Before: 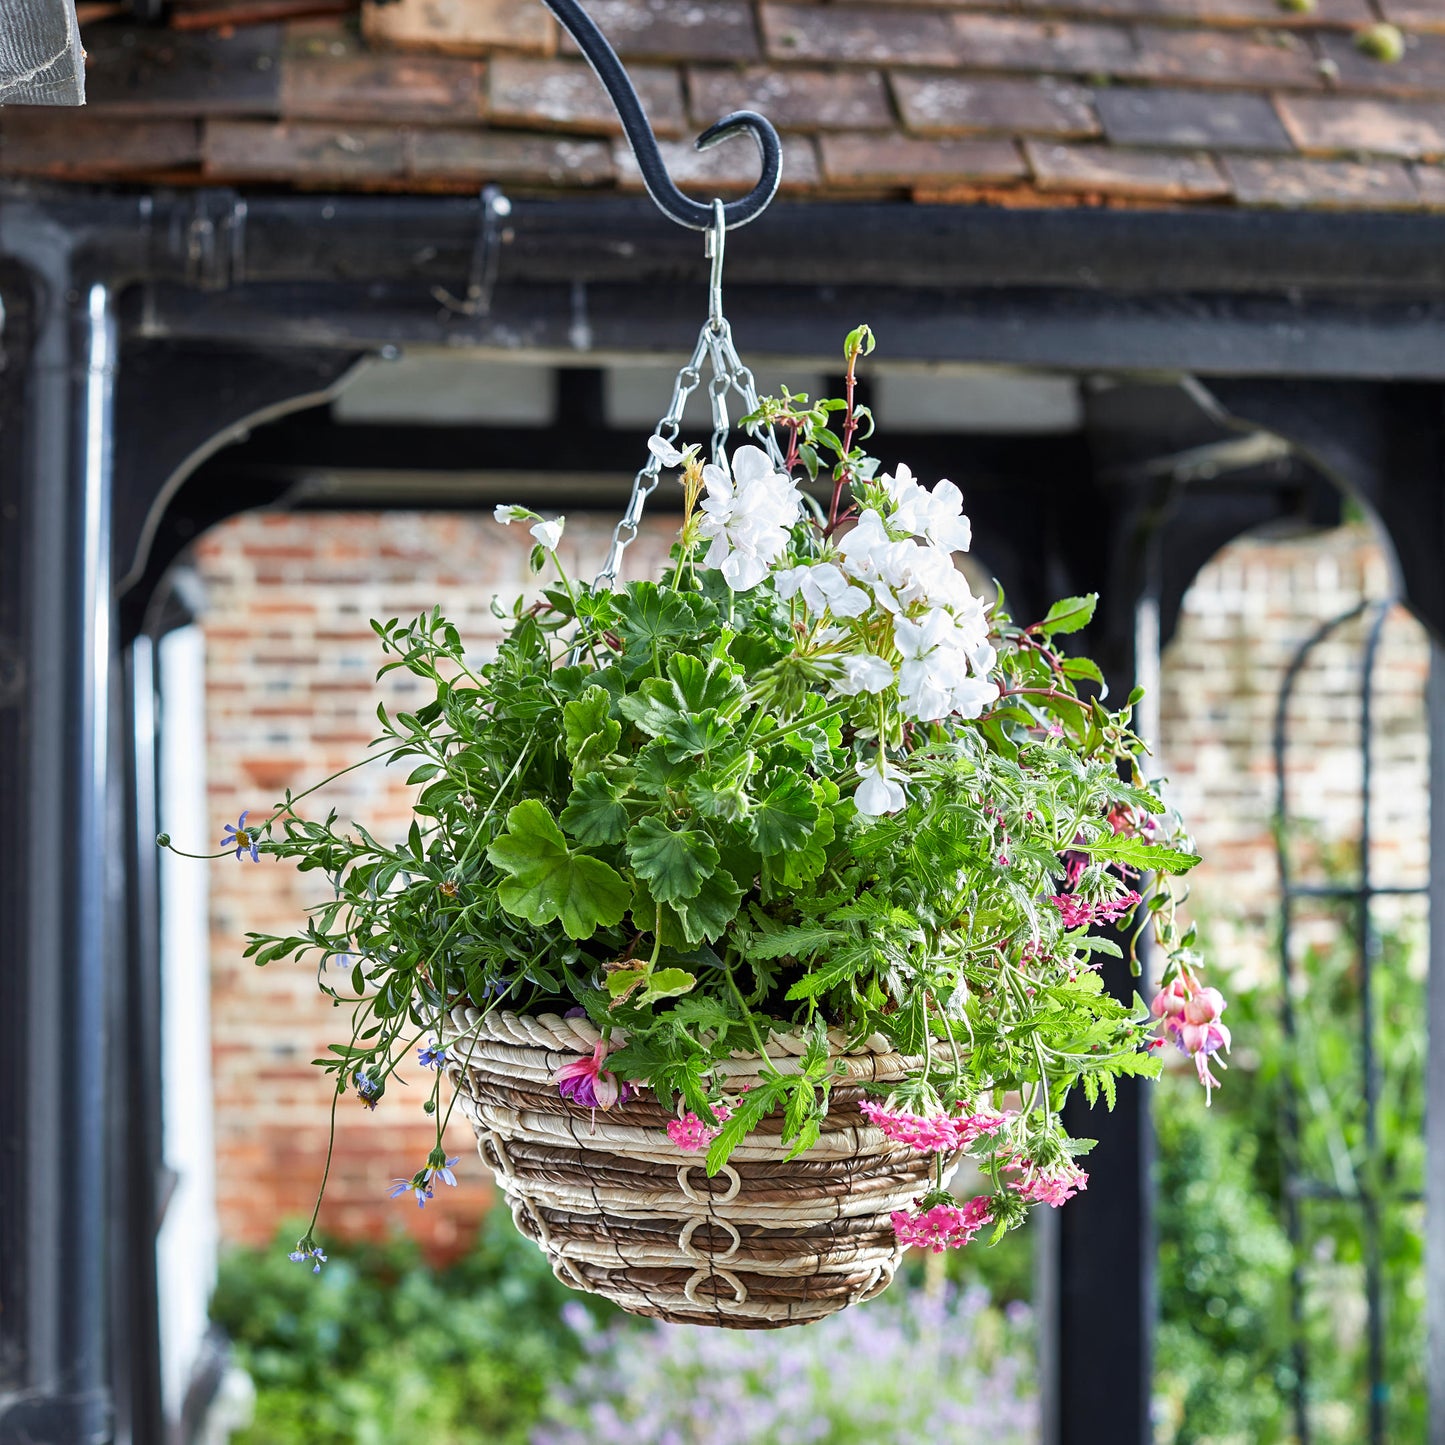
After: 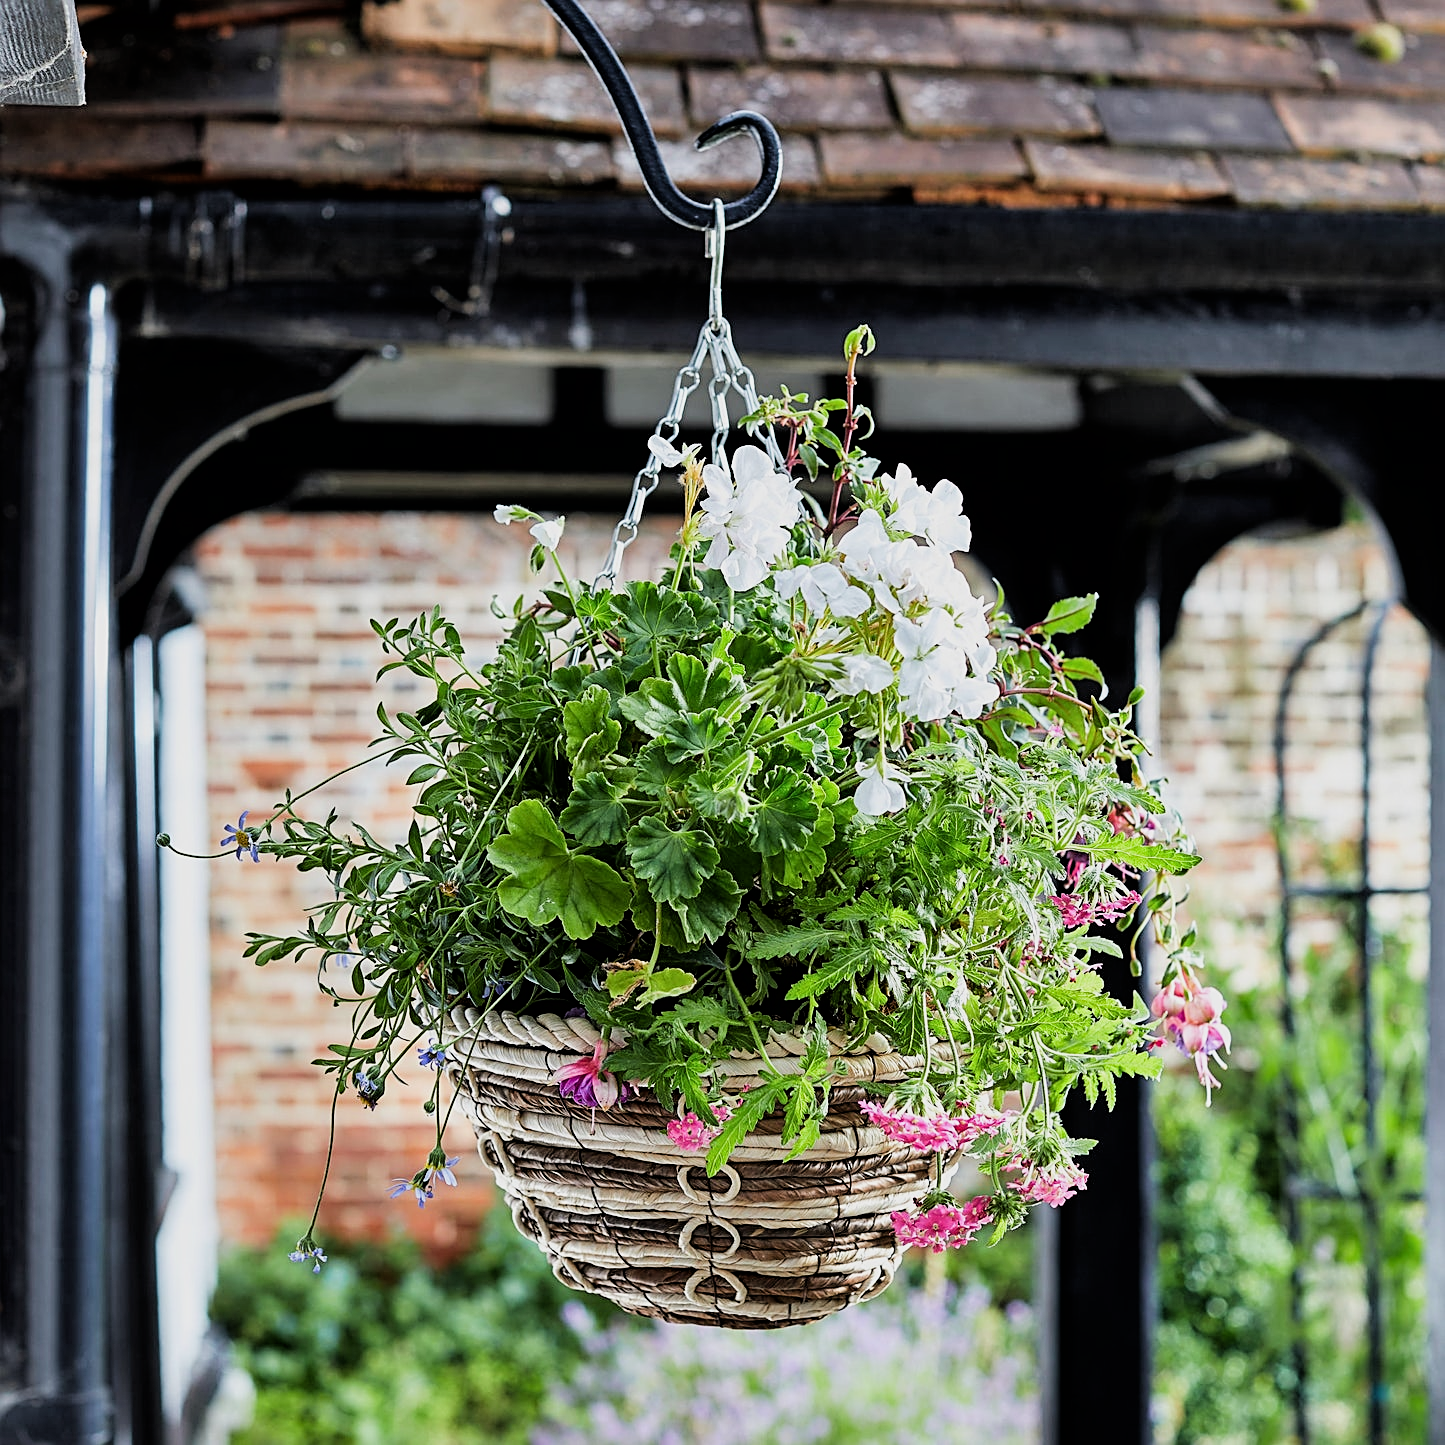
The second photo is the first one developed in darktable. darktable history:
exposure: exposure 0.02 EV, compensate highlight preservation false
filmic rgb: black relative exposure -5 EV, white relative exposure 3.5 EV, hardness 3.19, contrast 1.2, highlights saturation mix -30%
rotate and perspective: automatic cropping original format, crop left 0, crop top 0
sharpen: on, module defaults
